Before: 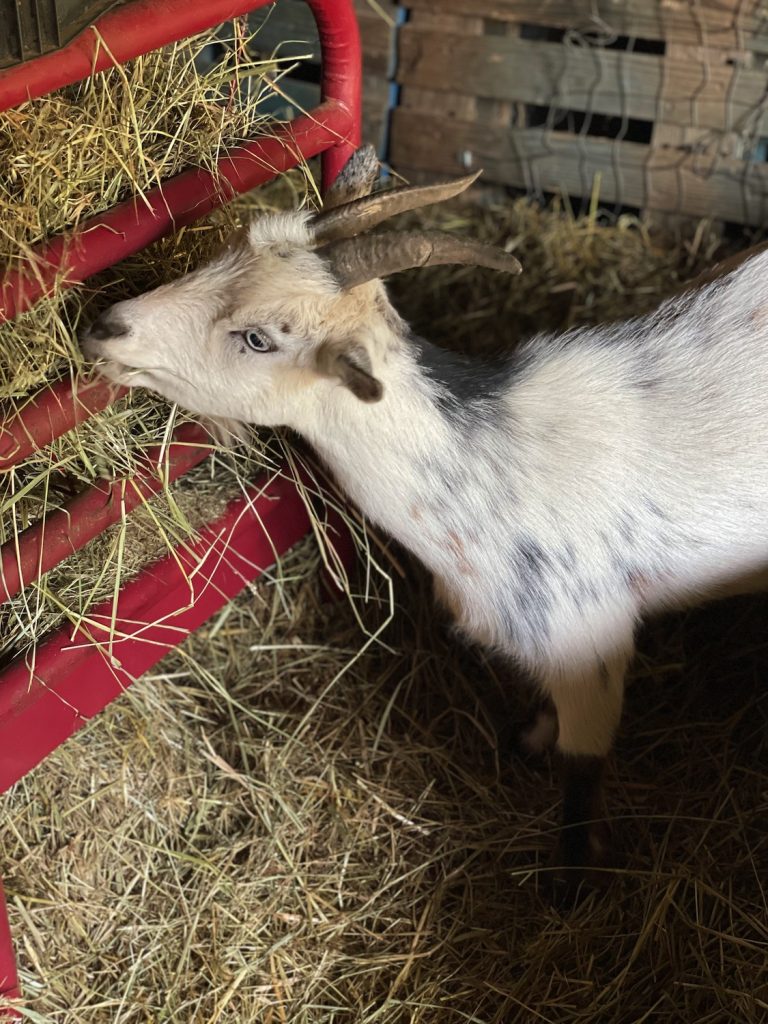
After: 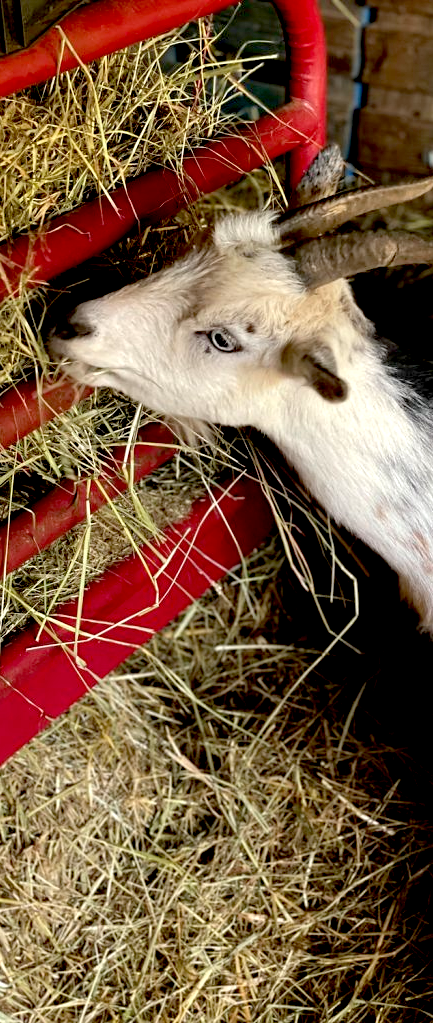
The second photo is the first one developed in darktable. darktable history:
crop: left 4.648%, right 38.937%
exposure: black level correction 0.031, exposure 0.32 EV, compensate exposure bias true, compensate highlight preservation false
